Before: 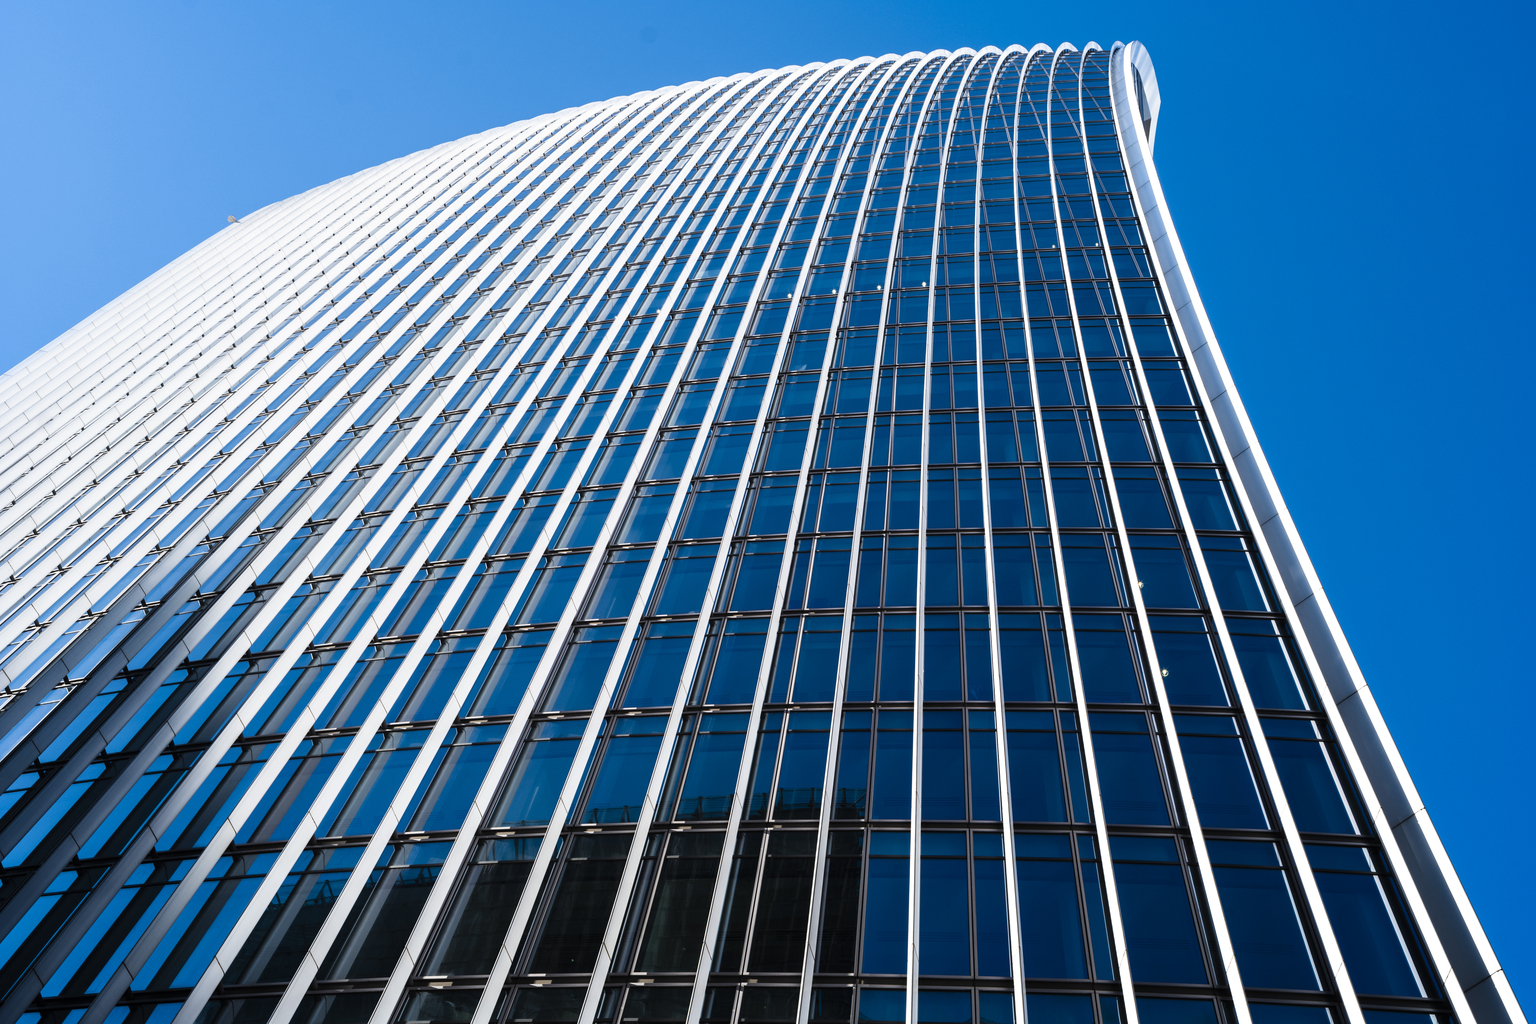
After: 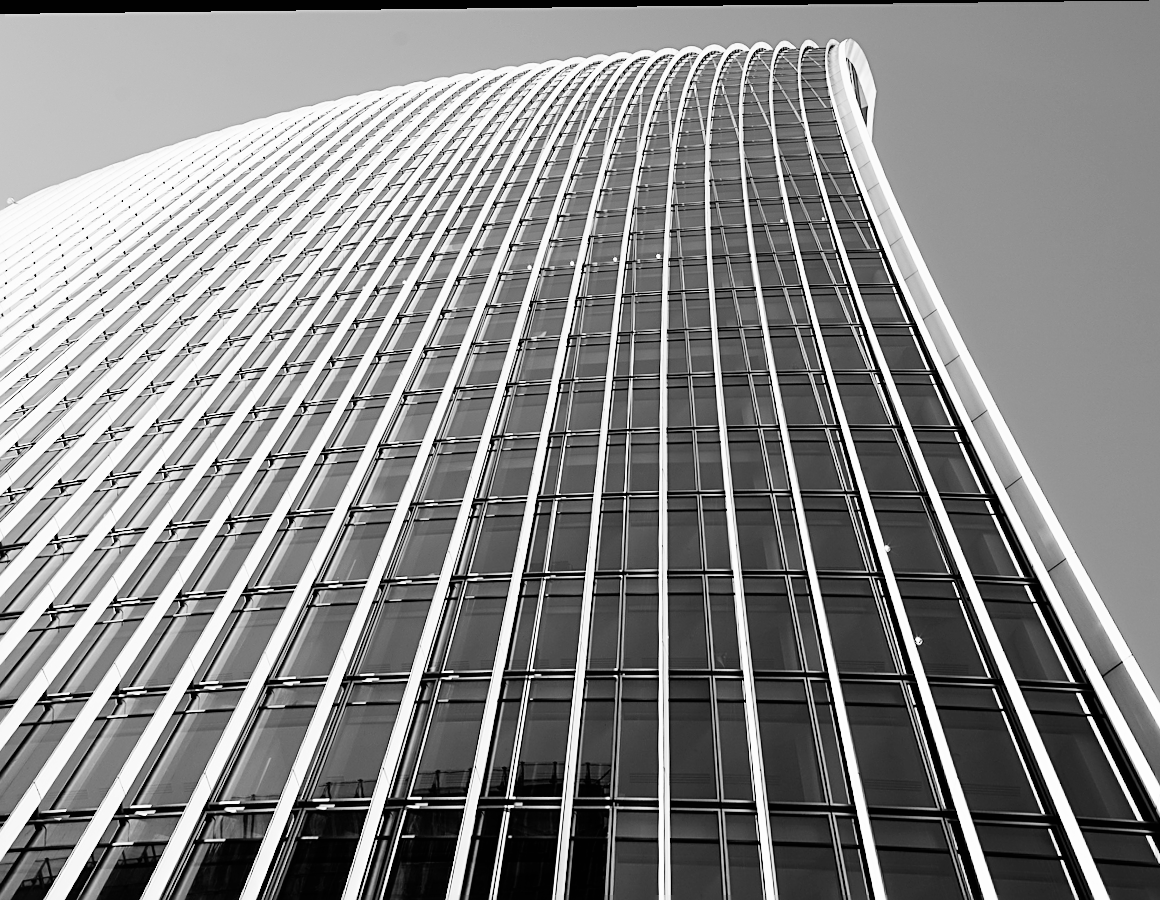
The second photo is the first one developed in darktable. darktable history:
sharpen: amount 0.6
filmic rgb: black relative exposure -5 EV, hardness 2.88, contrast 1.3
contrast brightness saturation: contrast 0.1, brightness 0.02, saturation 0.02
rotate and perspective: rotation 0.128°, lens shift (vertical) -0.181, lens shift (horizontal) -0.044, shear 0.001, automatic cropping off
crop: left 18.479%, right 12.2%, bottom 13.971%
exposure: black level correction 0, exposure 1.125 EV, compensate exposure bias true, compensate highlight preservation false
monochrome: on, module defaults
